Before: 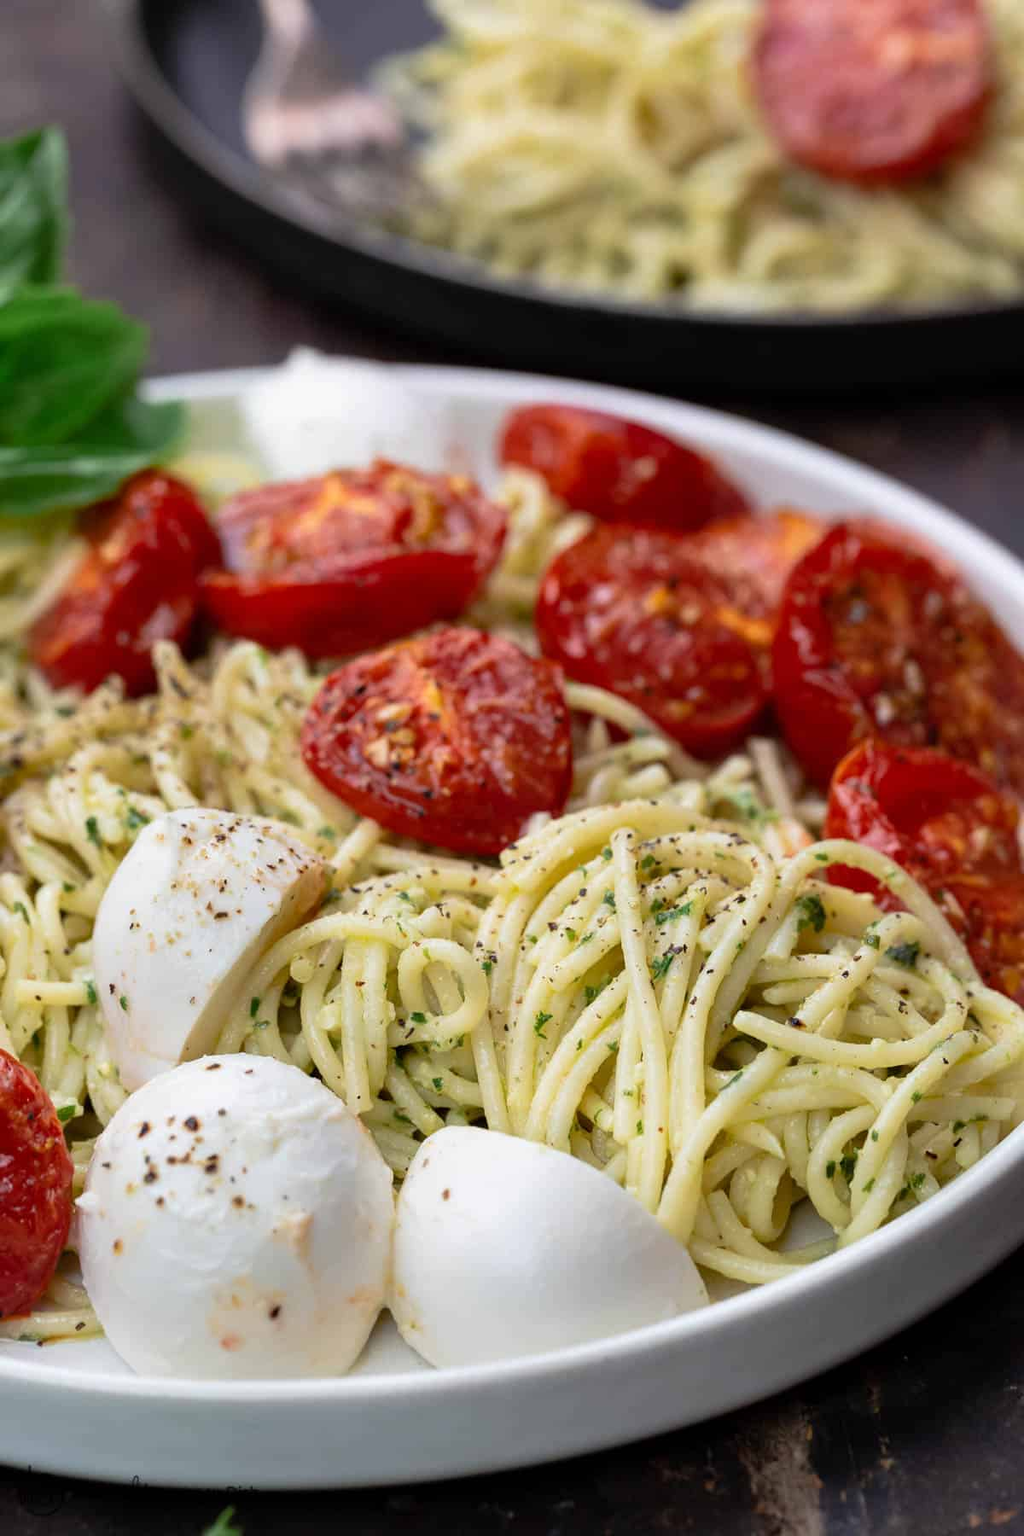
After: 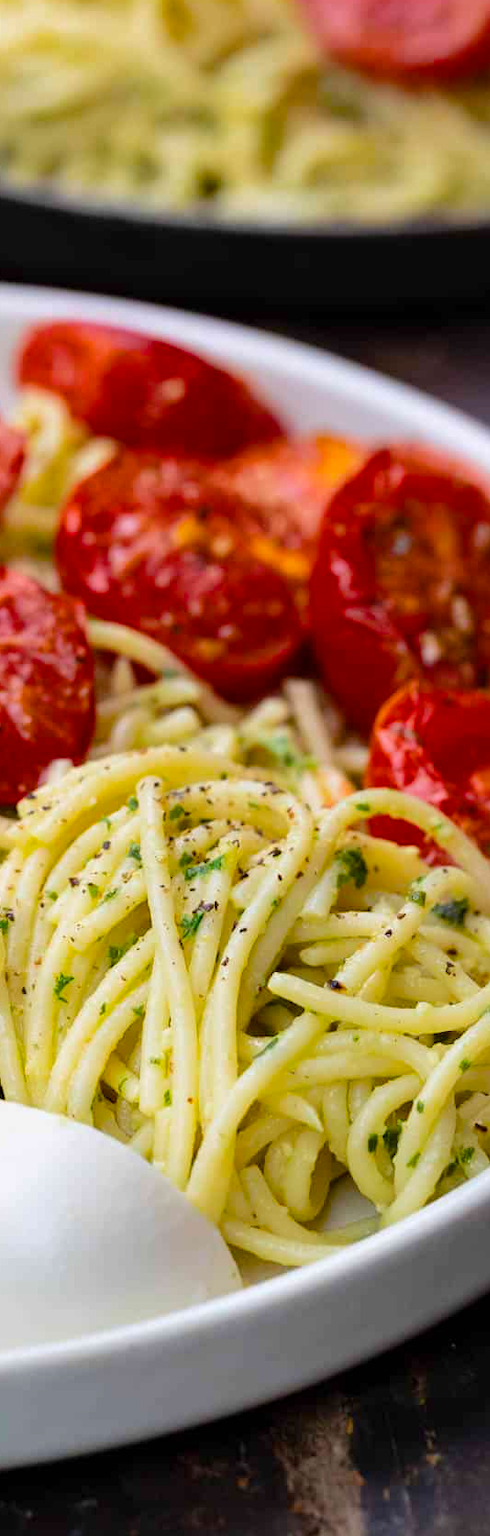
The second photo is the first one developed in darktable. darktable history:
crop: left 47.279%, top 6.892%, right 8.118%
color balance rgb: linear chroma grading › shadows -2.697%, linear chroma grading › highlights -4.829%, perceptual saturation grading › global saturation 29.42%, perceptual brilliance grading › mid-tones 9.87%, perceptual brilliance grading › shadows 15.389%, global vibrance 20%
